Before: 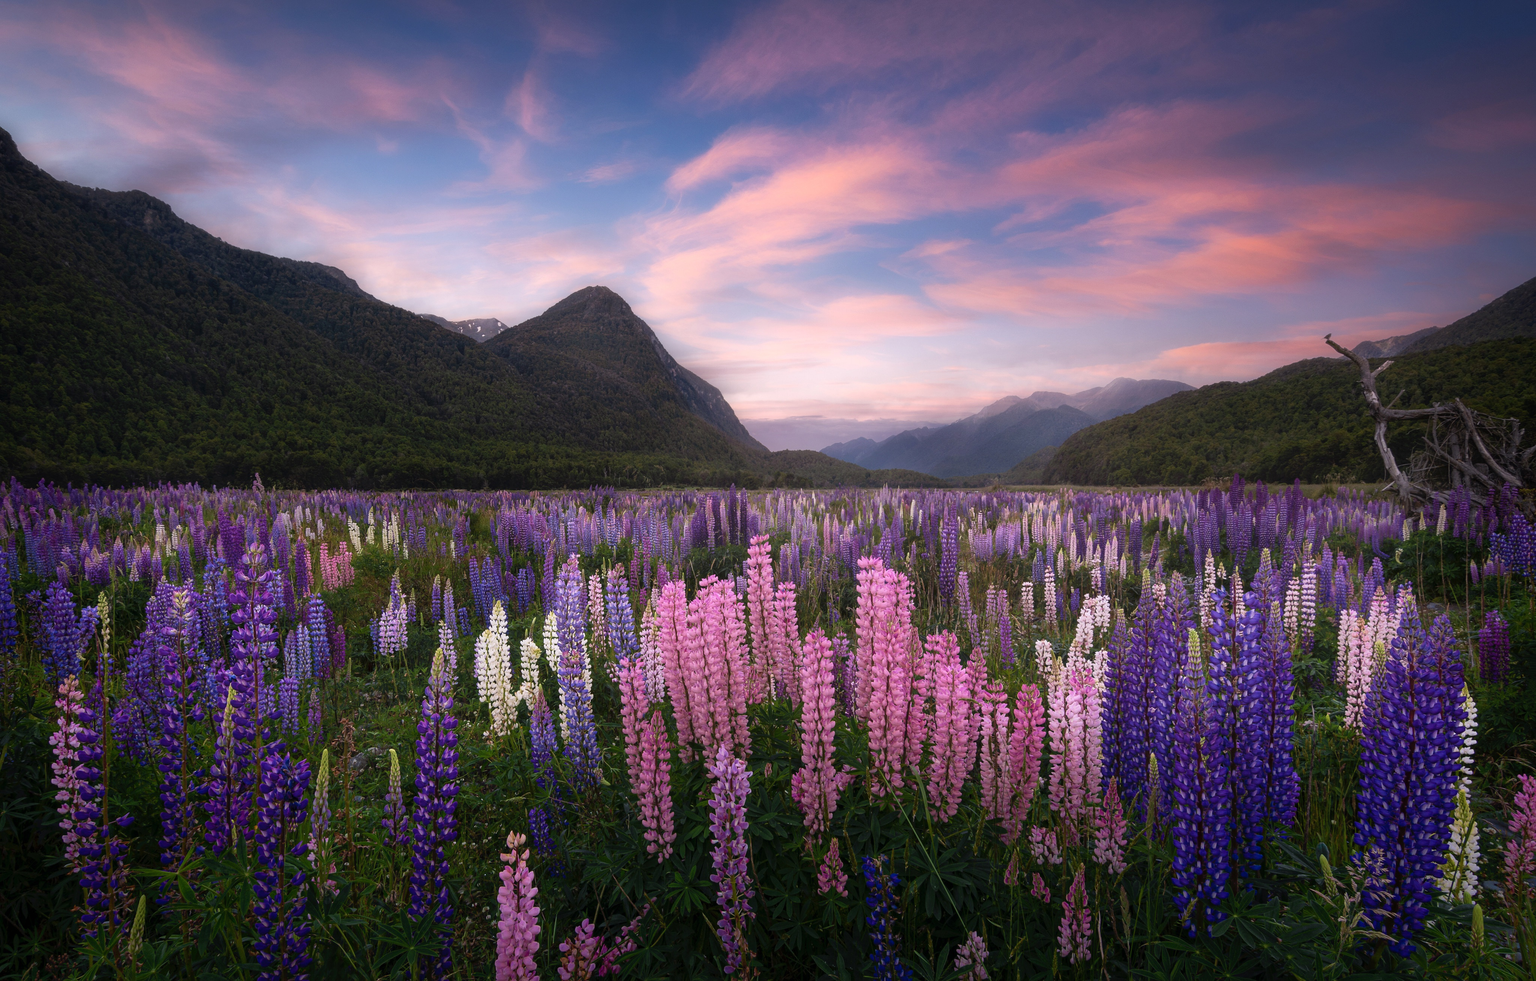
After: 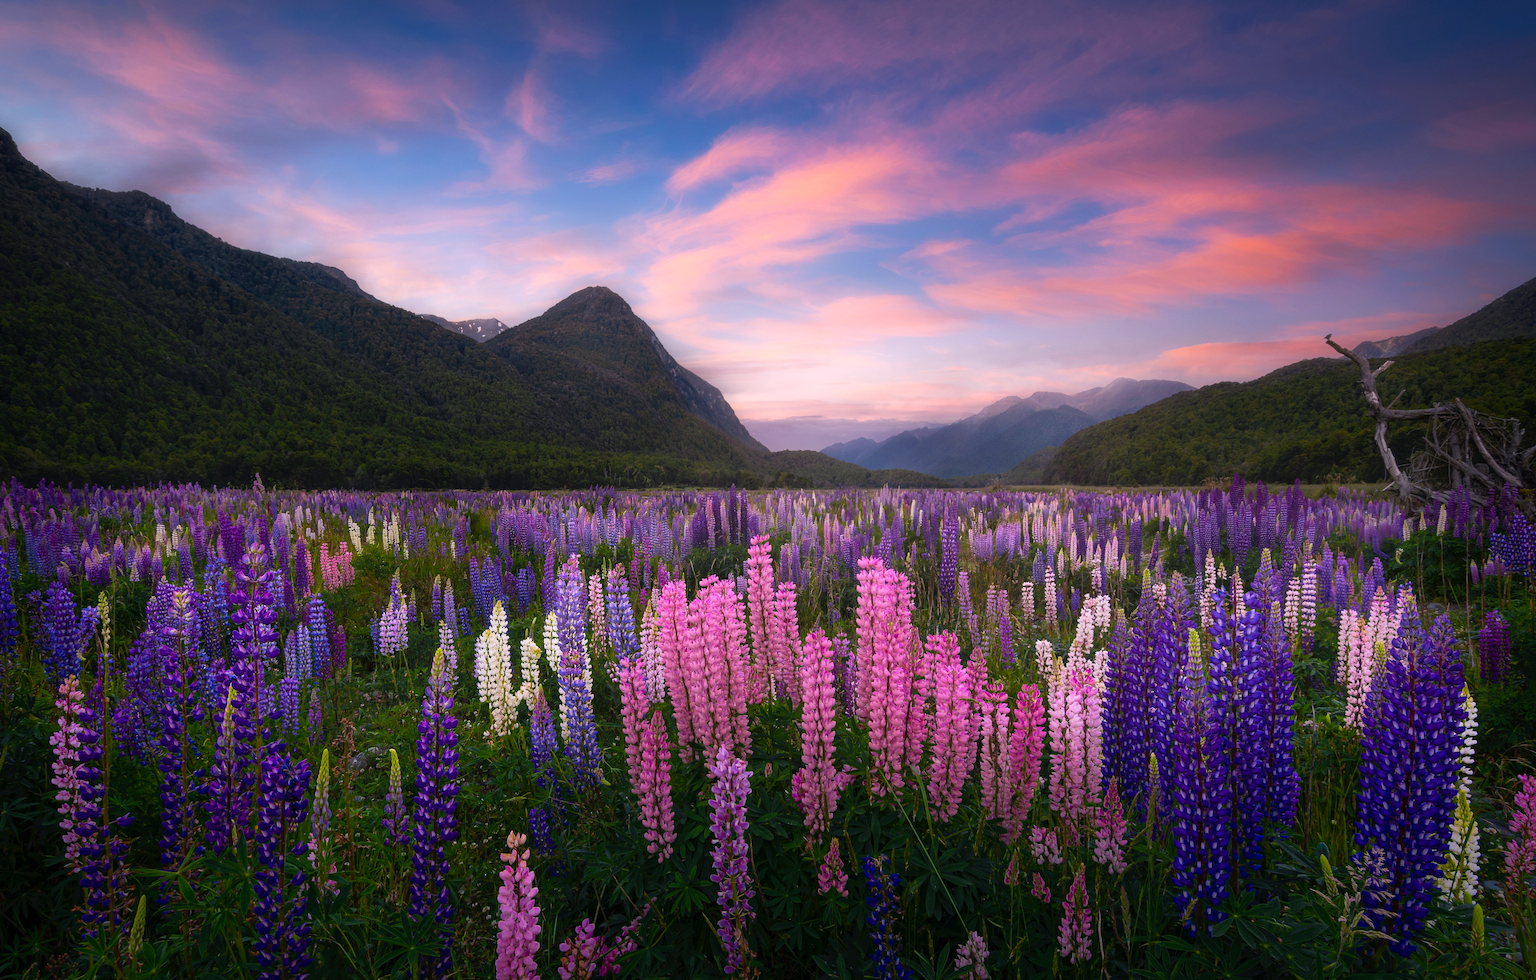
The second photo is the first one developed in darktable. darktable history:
color balance rgb: shadows lift › luminance -5.358%, shadows lift › chroma 1.126%, shadows lift › hue 218.12°, power › hue 207.01°, linear chroma grading › shadows -8.63%, linear chroma grading › global chroma 9.676%, perceptual saturation grading › global saturation 30.114%, global vibrance 3.597%
